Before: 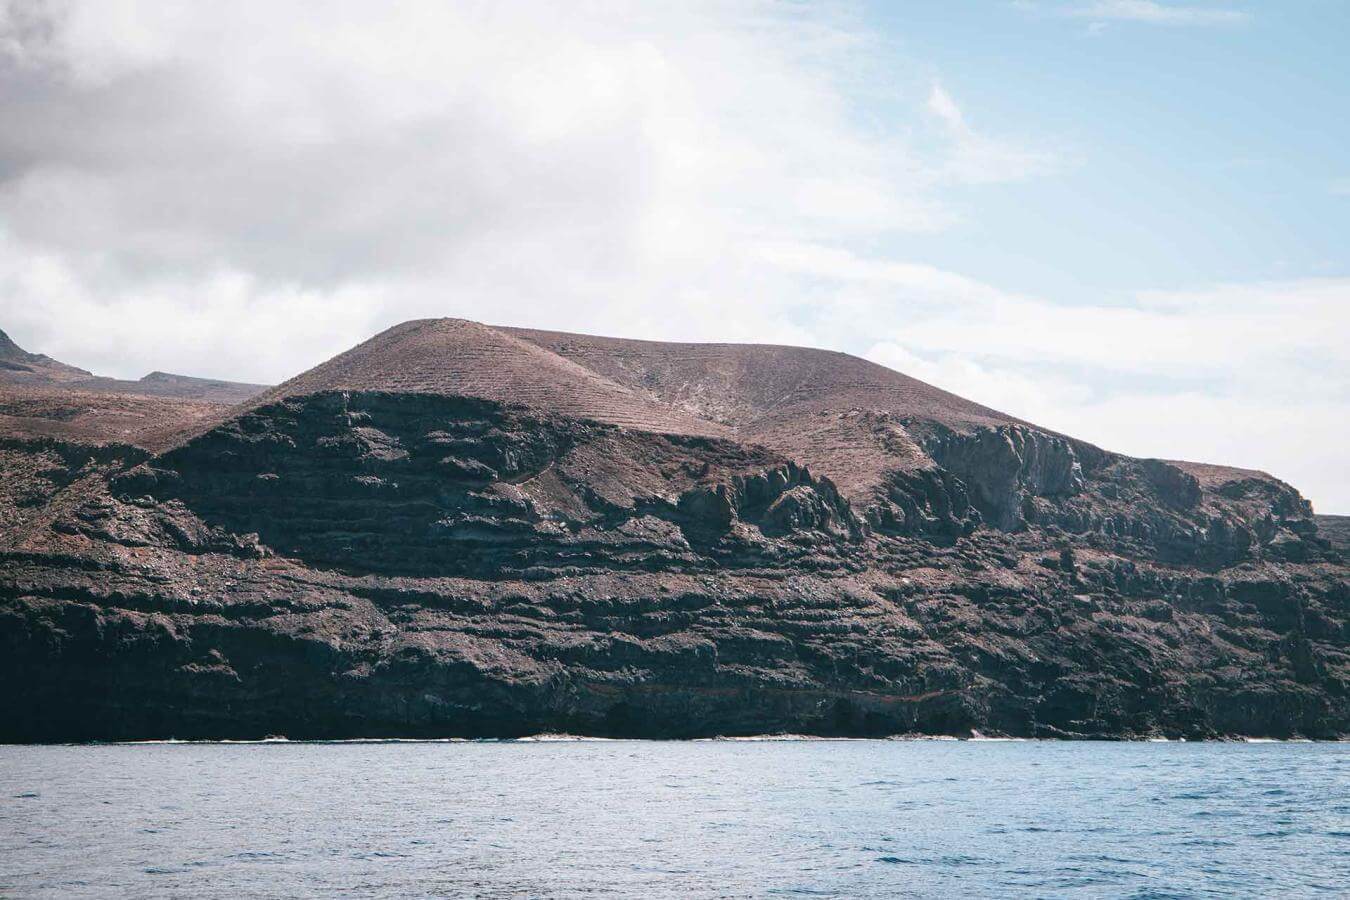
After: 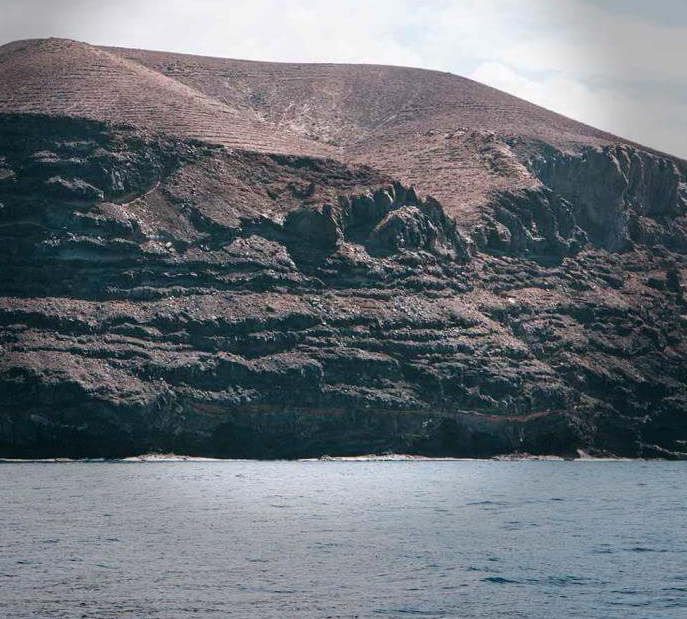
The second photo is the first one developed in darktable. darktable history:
crop and rotate: left 29.237%, top 31.152%, right 19.807%
white balance: emerald 1
vignetting: fall-off start 68.33%, fall-off radius 30%, saturation 0.042, center (-0.066, -0.311), width/height ratio 0.992, shape 0.85, dithering 8-bit output
